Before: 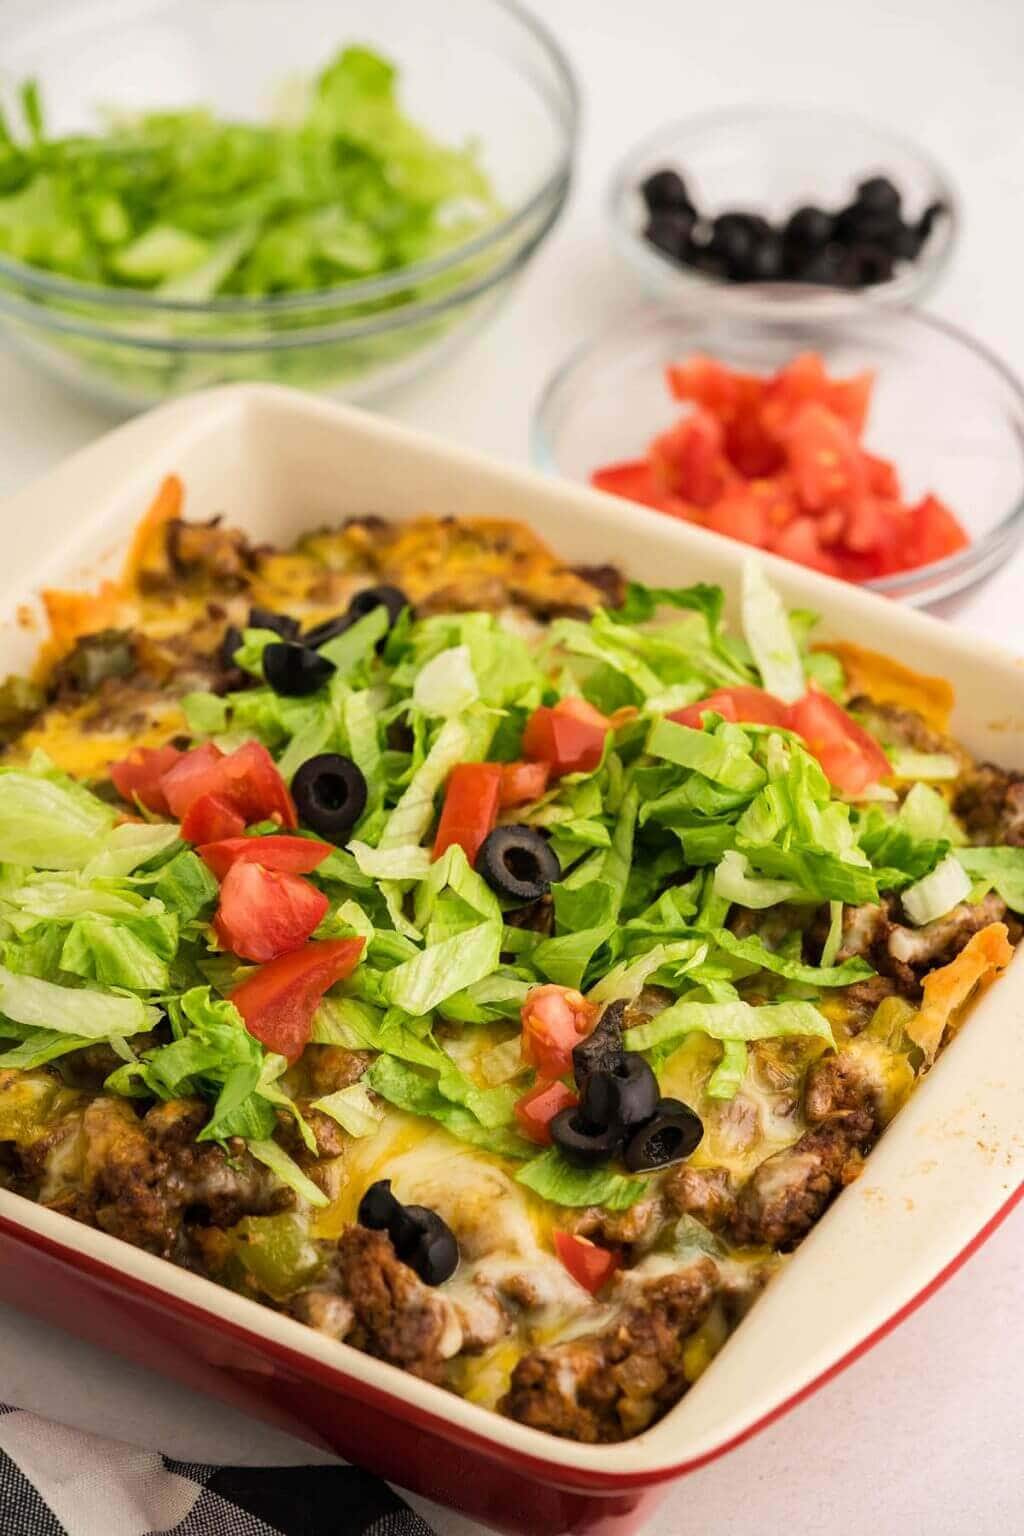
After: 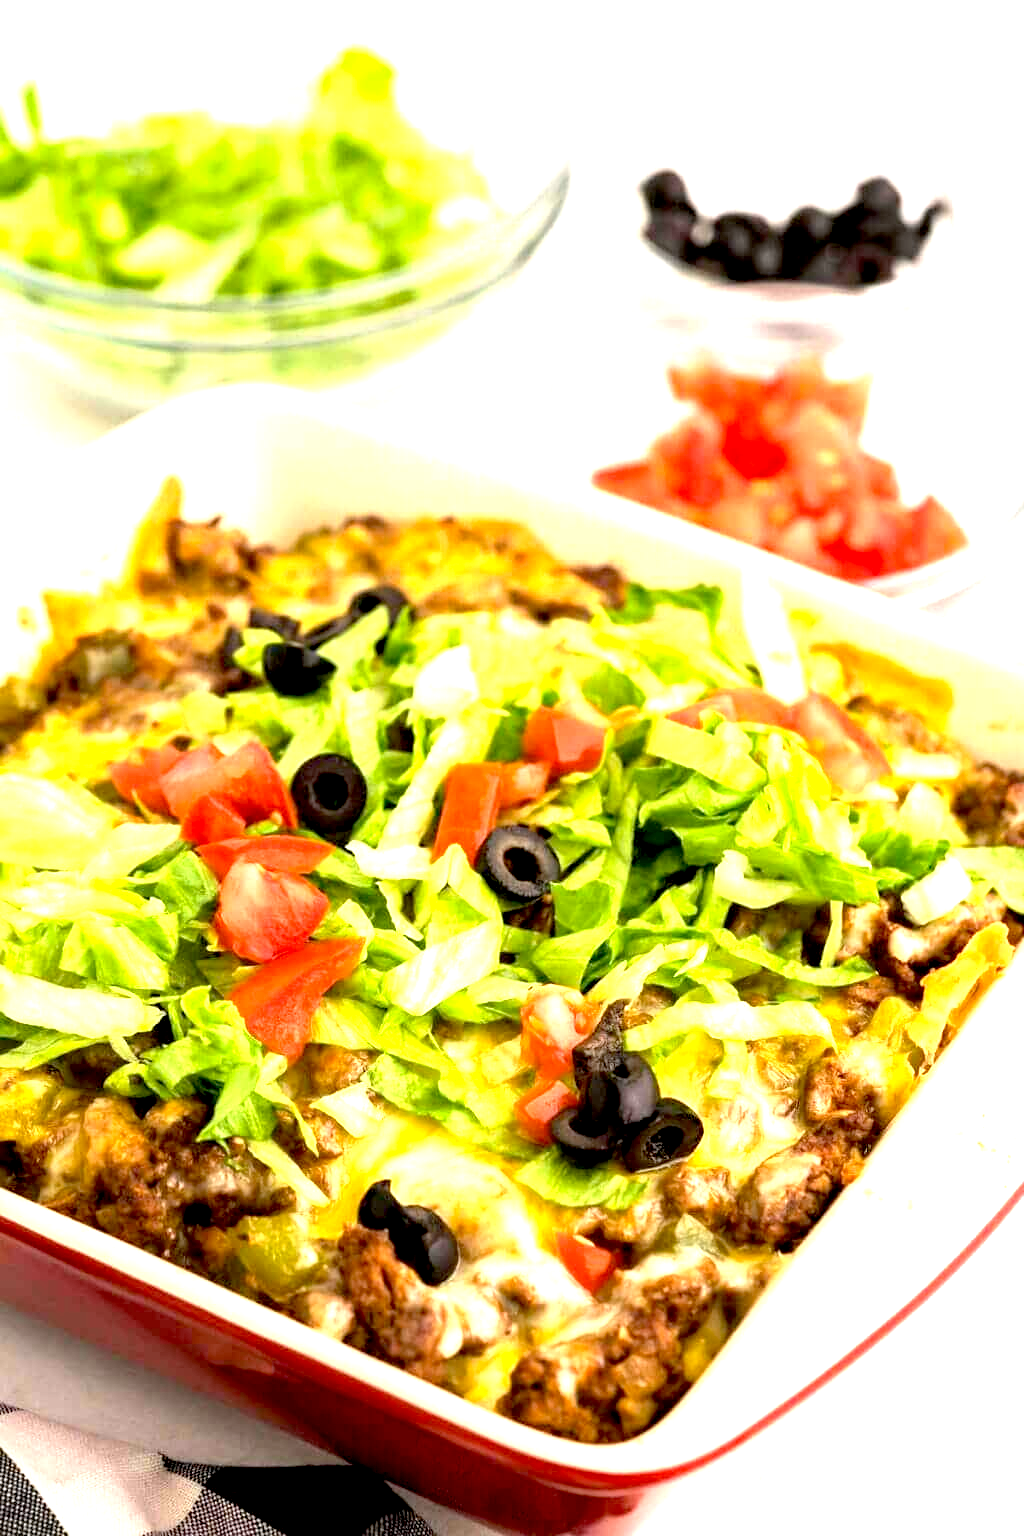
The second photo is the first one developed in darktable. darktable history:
exposure: black level correction 0.009, exposure 1.435 EV, compensate highlight preservation false
